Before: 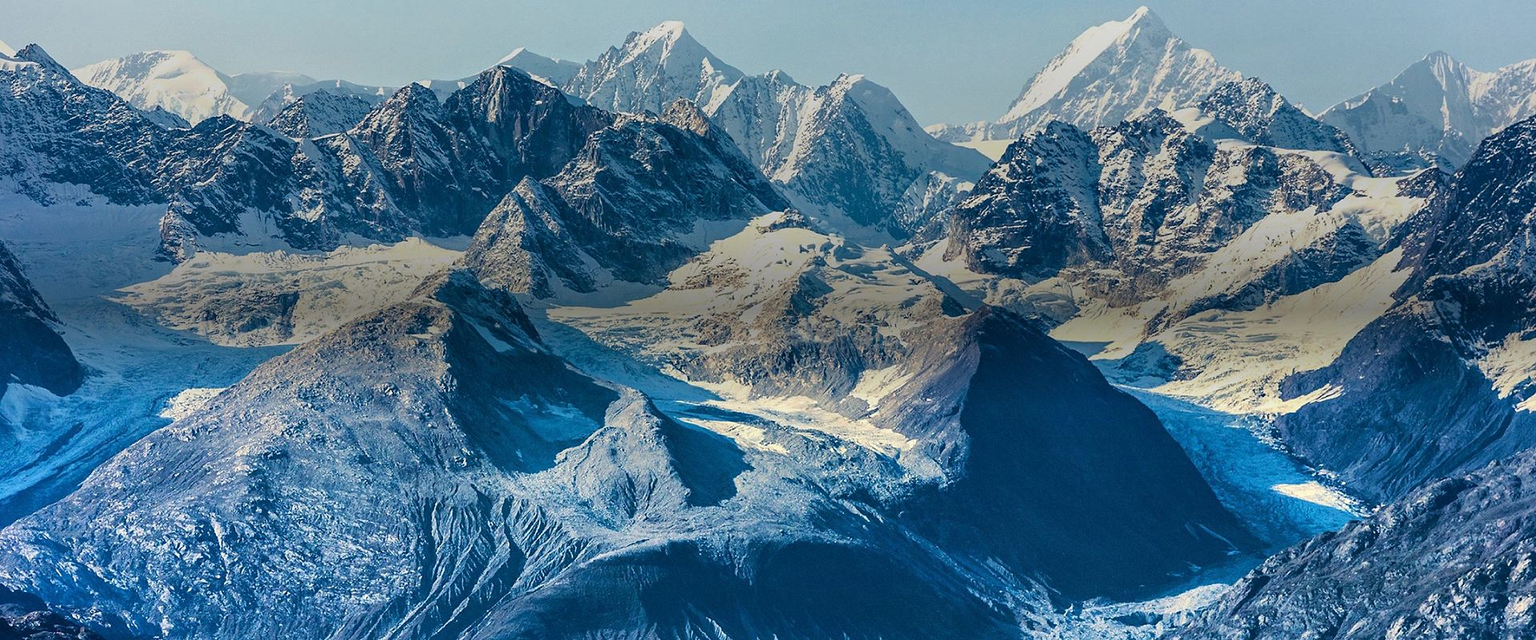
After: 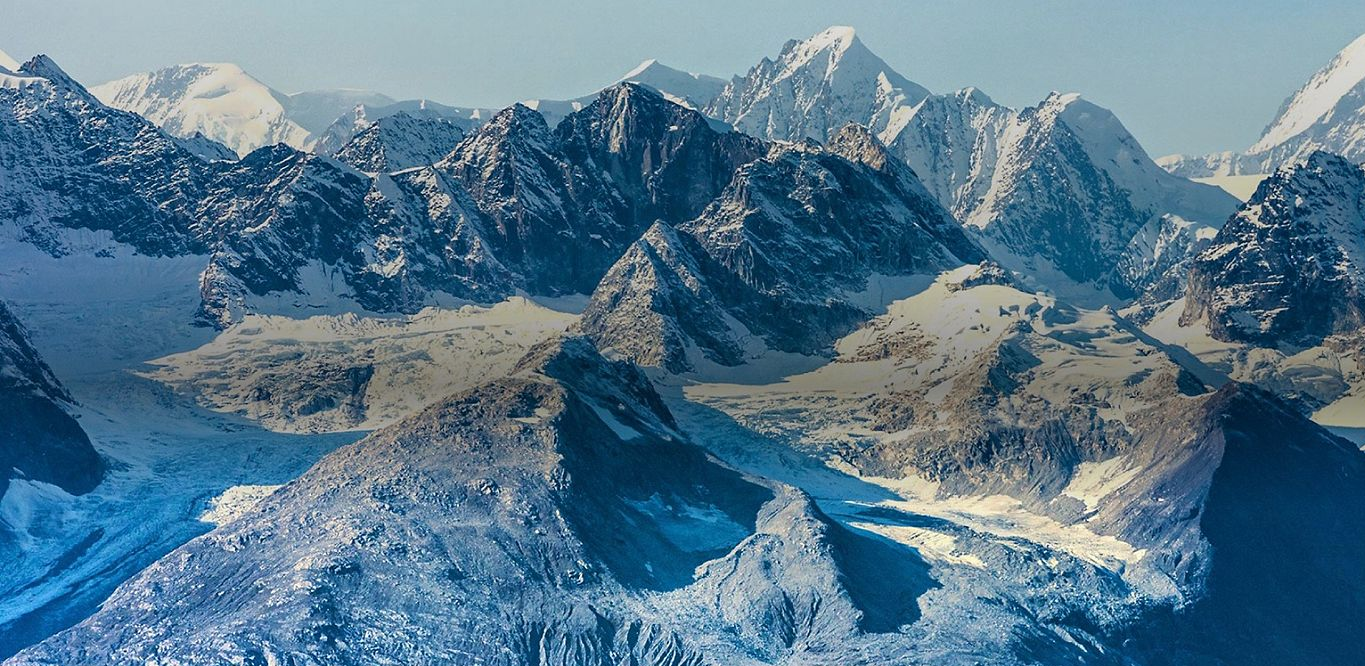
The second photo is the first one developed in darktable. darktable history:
crop: right 28.885%, bottom 16.626%
tone equalizer: on, module defaults
